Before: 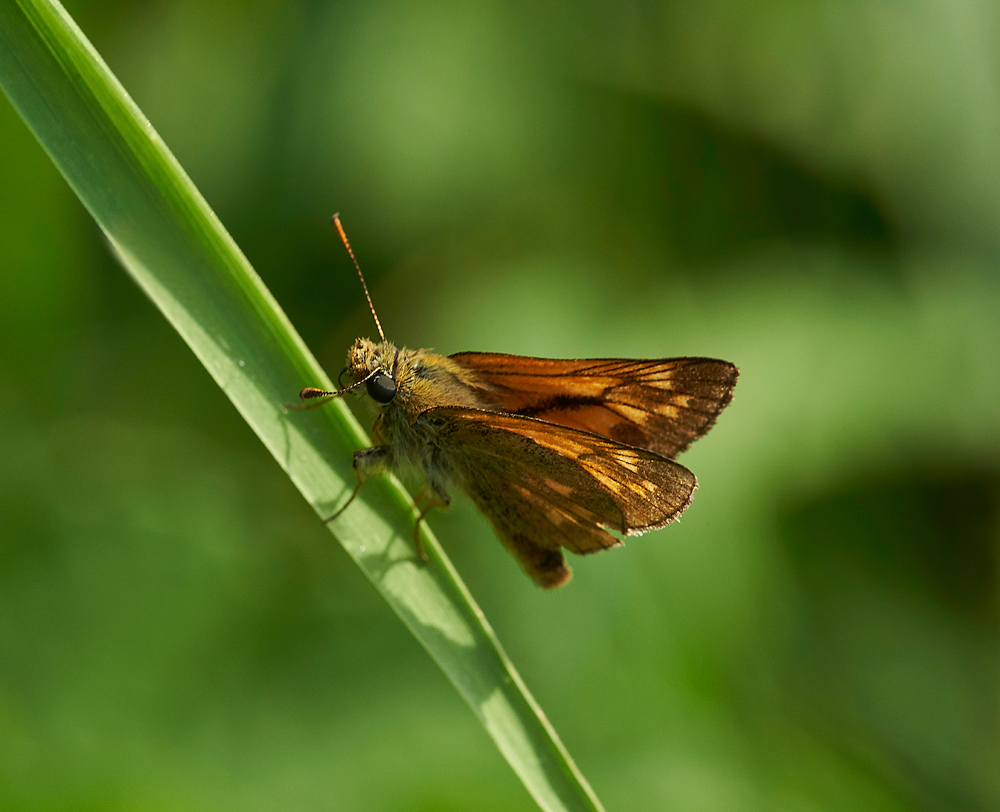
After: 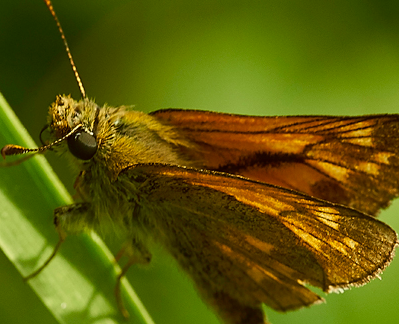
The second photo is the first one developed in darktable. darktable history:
crop: left 30%, top 30%, right 30%, bottom 30%
color correction: highlights a* -1.43, highlights b* 10.12, shadows a* 0.395, shadows b* 19.35
